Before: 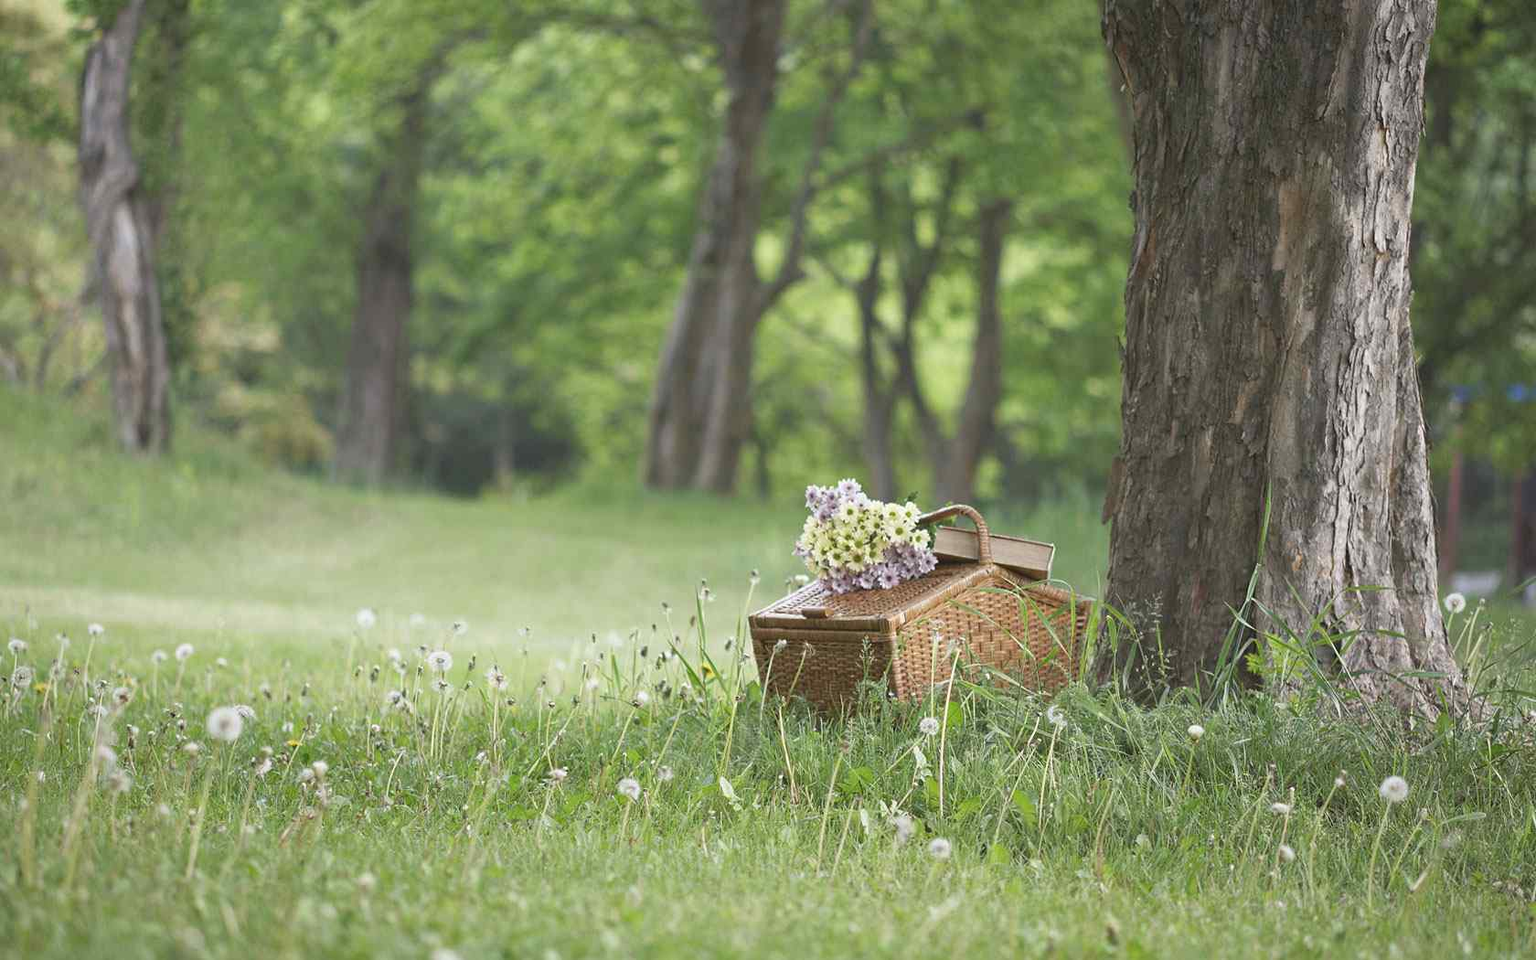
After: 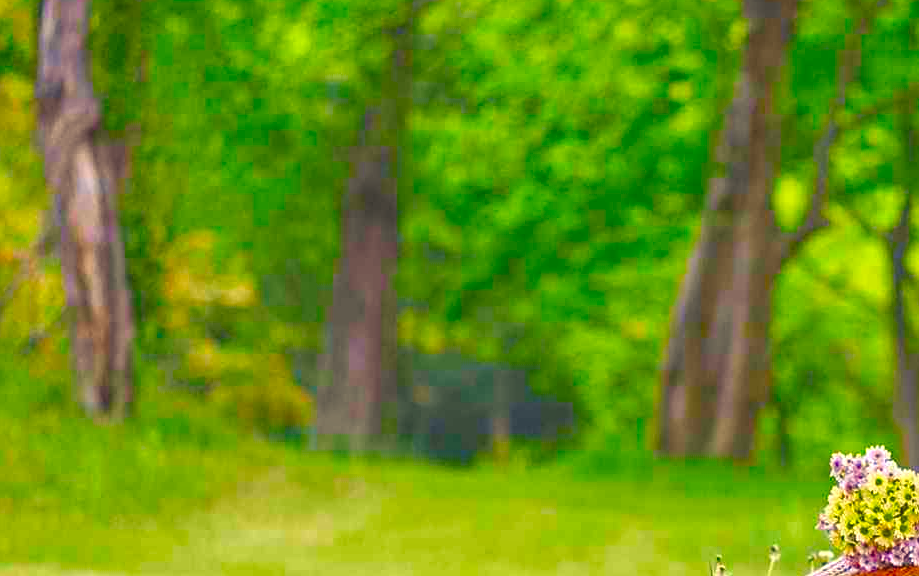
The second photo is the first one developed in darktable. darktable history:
local contrast: on, module defaults
shadows and highlights: shadows 20.91, highlights -35.45, soften with gaussian
crop and rotate: left 3.047%, top 7.509%, right 42.236%, bottom 37.598%
color correction: highlights a* 1.59, highlights b* -1.7, saturation 2.48
color balance rgb: shadows lift › chroma 3%, shadows lift › hue 280.8°, power › hue 330°, highlights gain › chroma 3%, highlights gain › hue 75.6°, global offset › luminance 1.5%, perceptual saturation grading › global saturation 20%, perceptual saturation grading › highlights -25%, perceptual saturation grading › shadows 50%, global vibrance 30%
sharpen: on, module defaults
